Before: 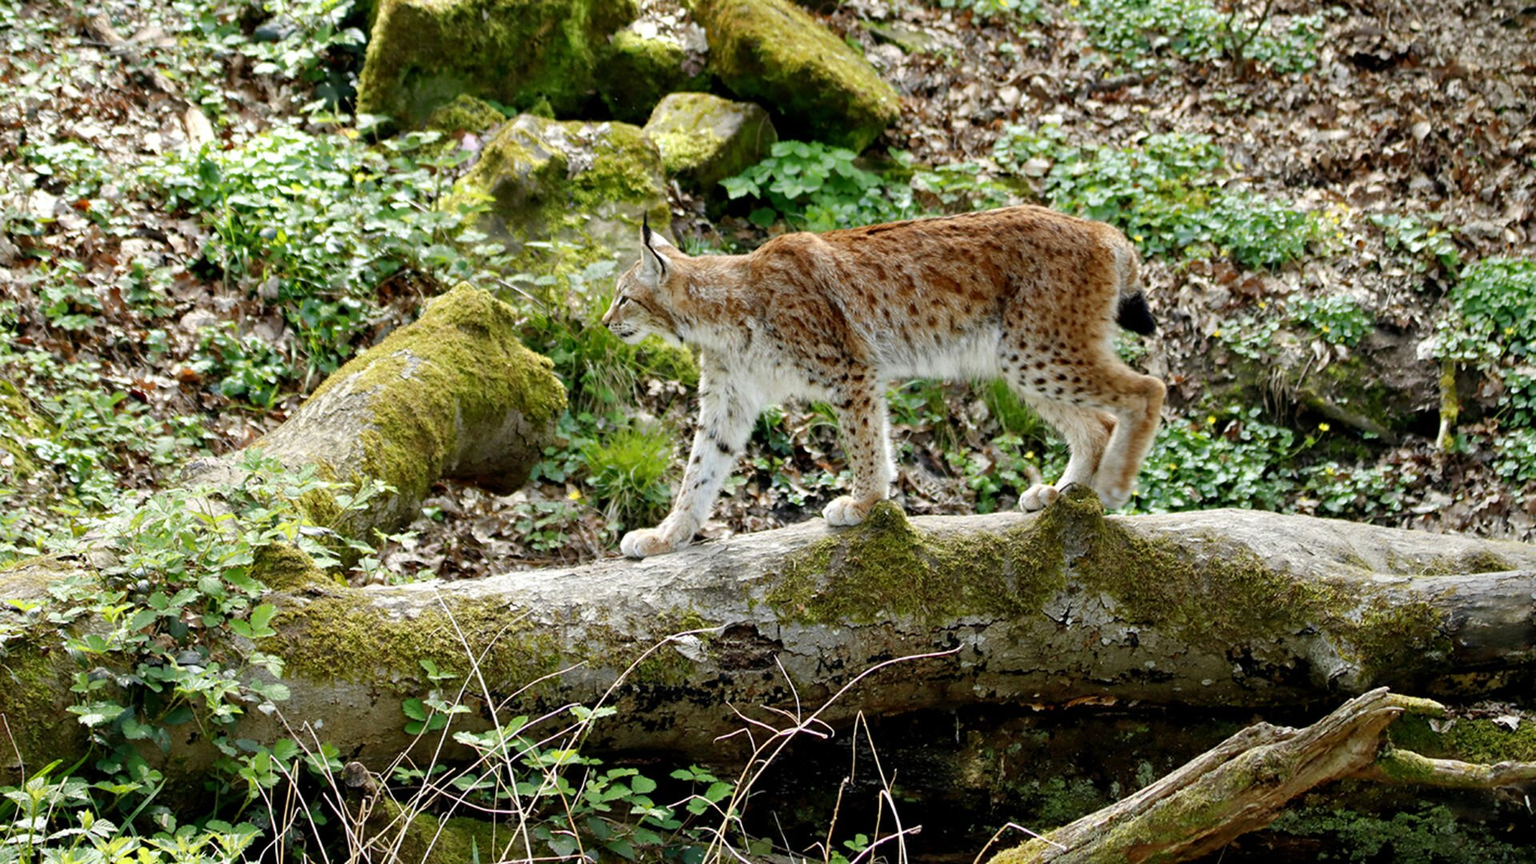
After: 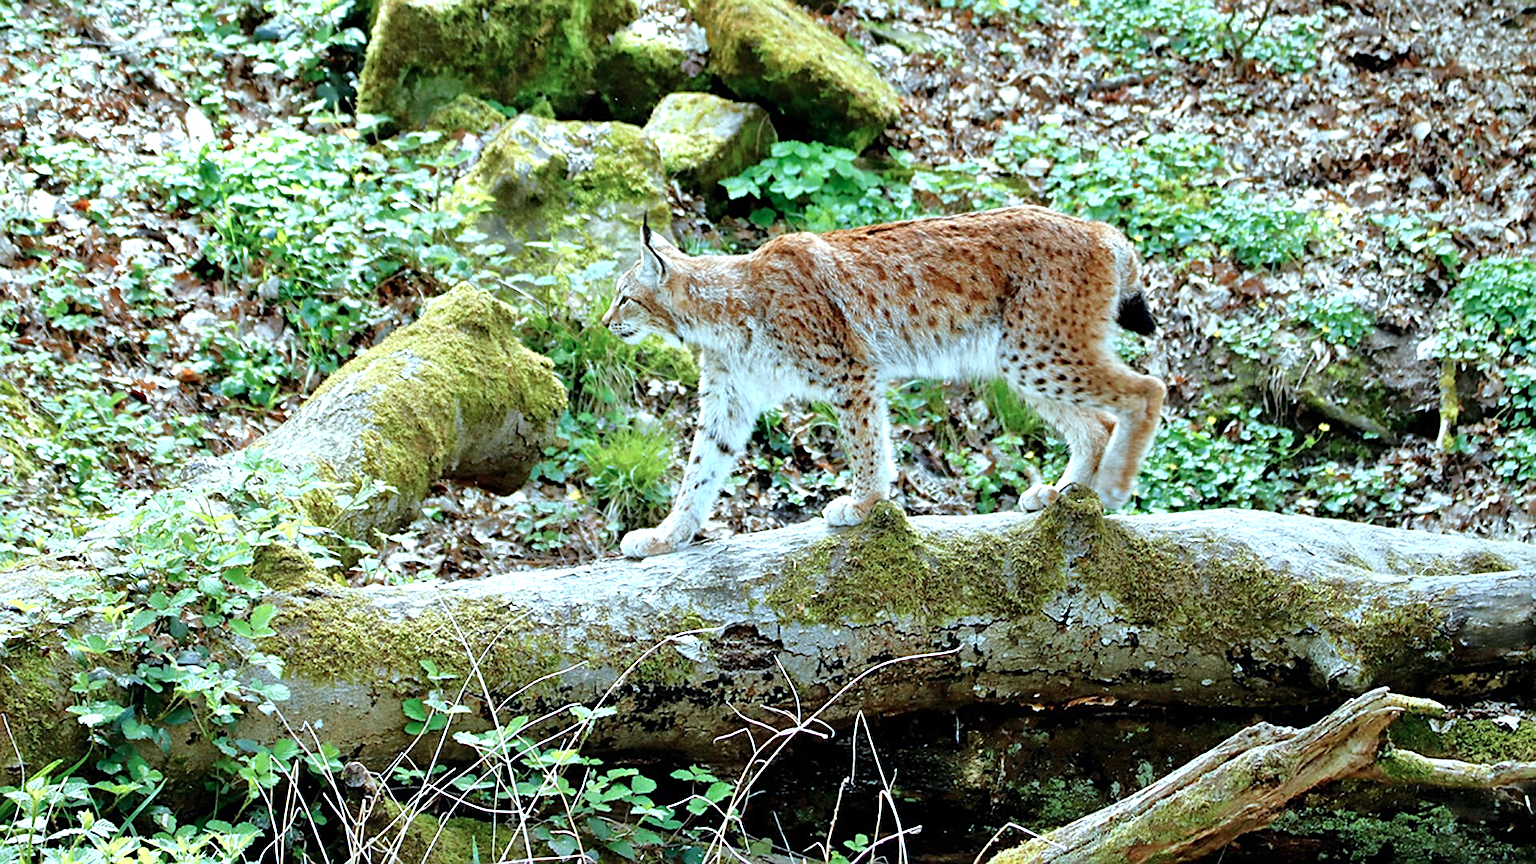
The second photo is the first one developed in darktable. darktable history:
exposure: exposure 0.6 EV, compensate highlight preservation false
color correction: highlights a* -9.73, highlights b* -21.22
tone equalizer: -8 EV 0.001 EV, -7 EV -0.004 EV, -6 EV 0.009 EV, -5 EV 0.032 EV, -4 EV 0.276 EV, -3 EV 0.644 EV, -2 EV 0.584 EV, -1 EV 0.187 EV, +0 EV 0.024 EV
sharpen: on, module defaults
